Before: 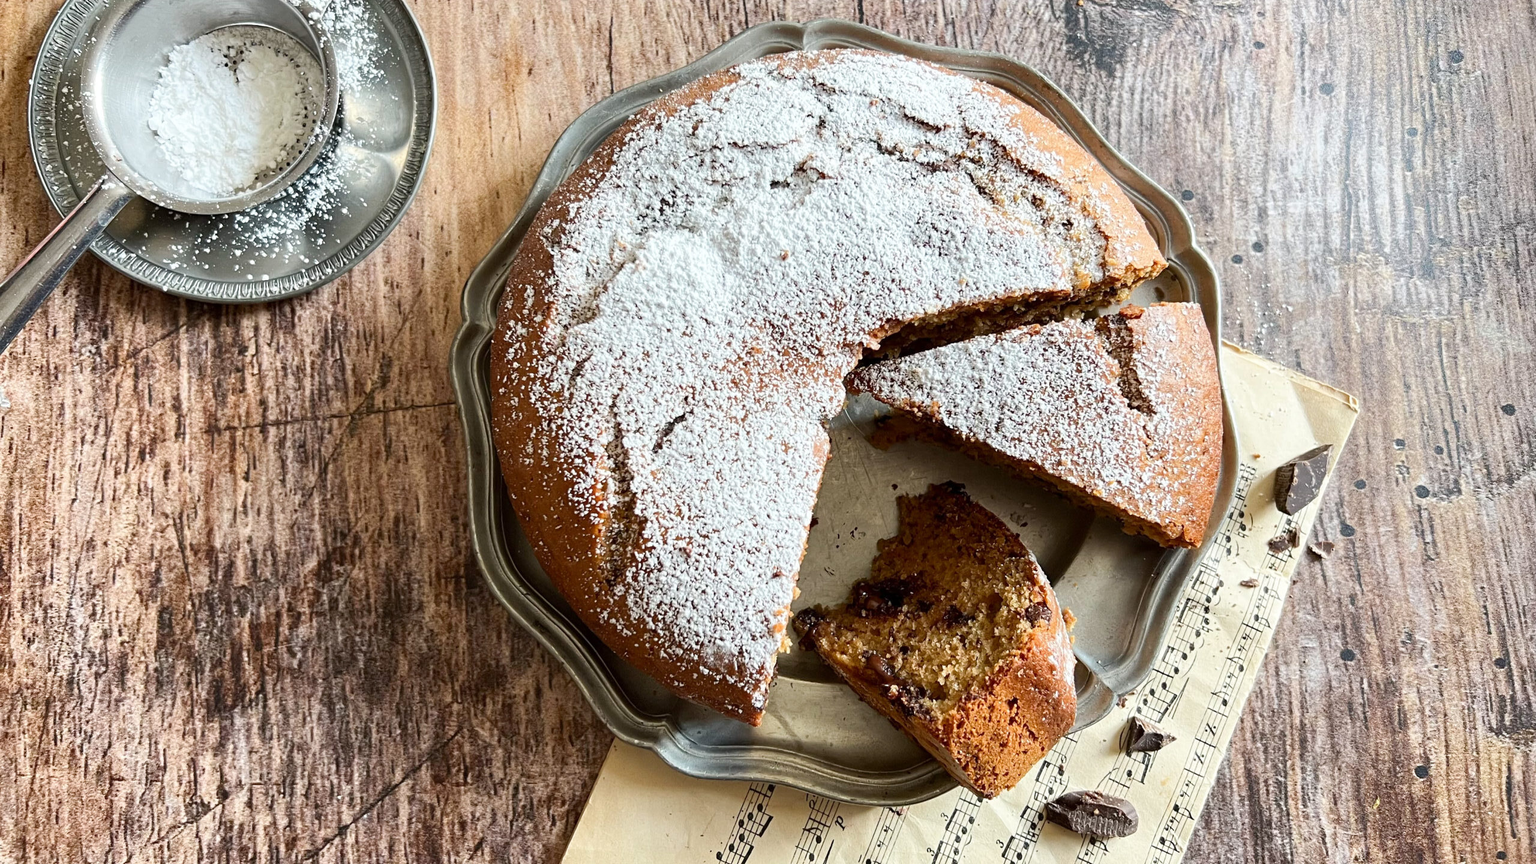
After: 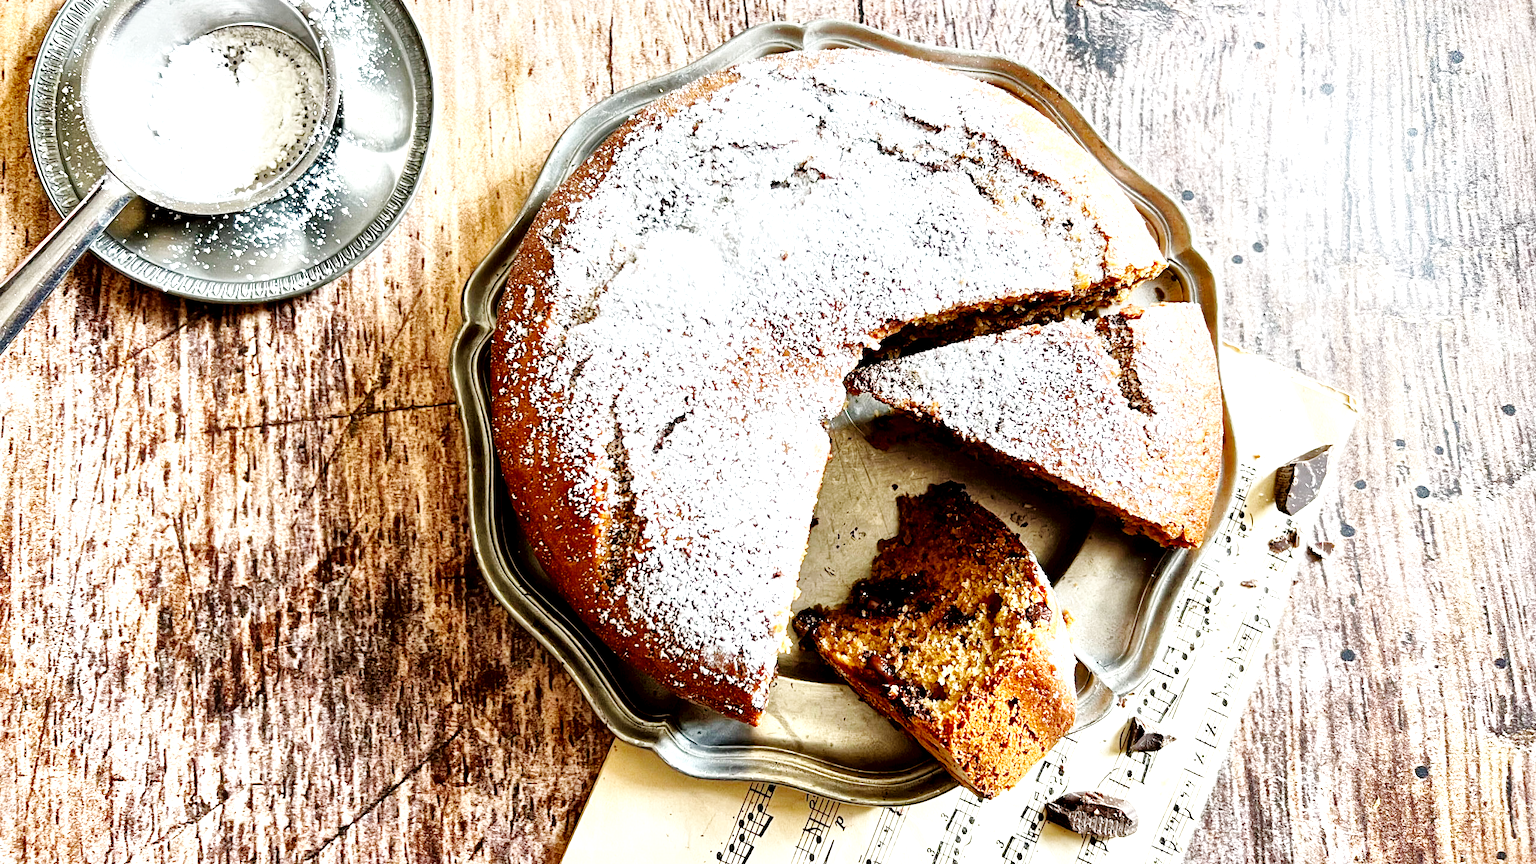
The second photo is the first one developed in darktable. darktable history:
local contrast: mode bilateral grid, contrast 20, coarseness 51, detail 179%, midtone range 0.2
exposure: black level correction 0.008, exposure 1.434 EV, compensate exposure bias true, compensate highlight preservation false
base curve: curves: ch0 [(0, 0) (0.036, 0.025) (0.121, 0.166) (0.206, 0.329) (0.605, 0.79) (1, 1)], preserve colors none
